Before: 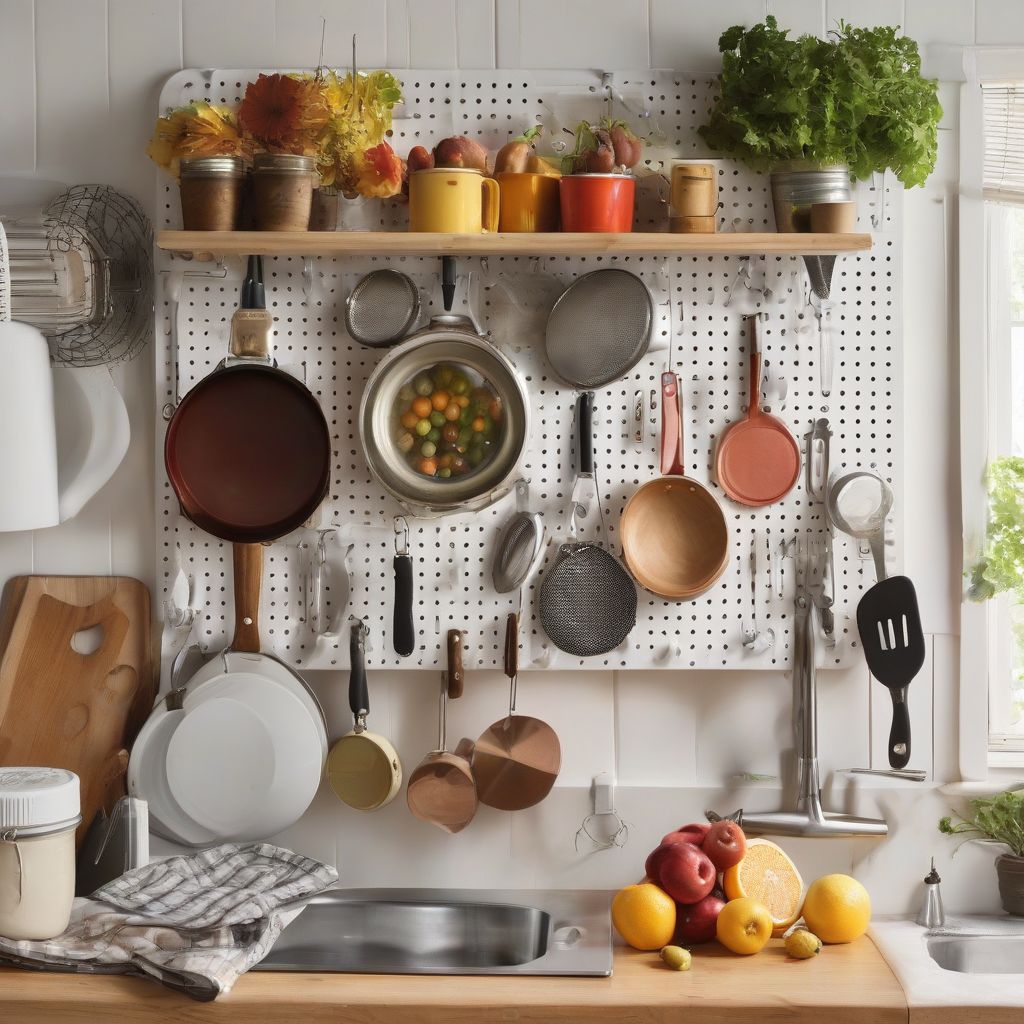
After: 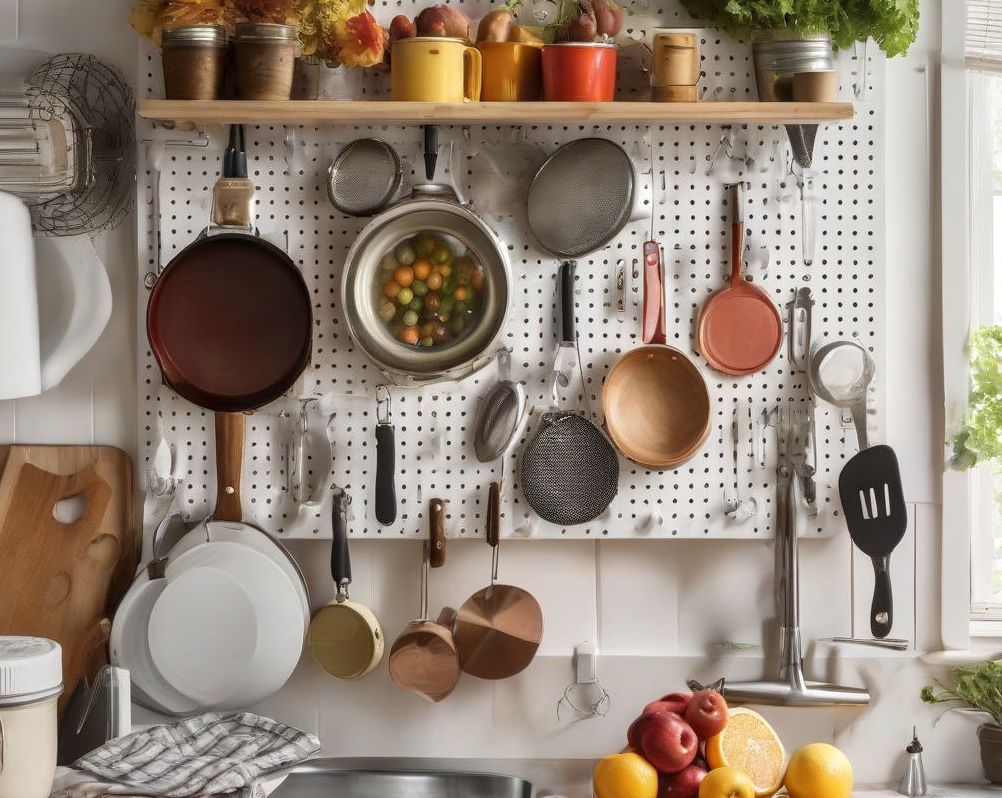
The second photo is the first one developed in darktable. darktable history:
crop and rotate: left 1.814%, top 12.818%, right 0.25%, bottom 9.225%
local contrast: on, module defaults
